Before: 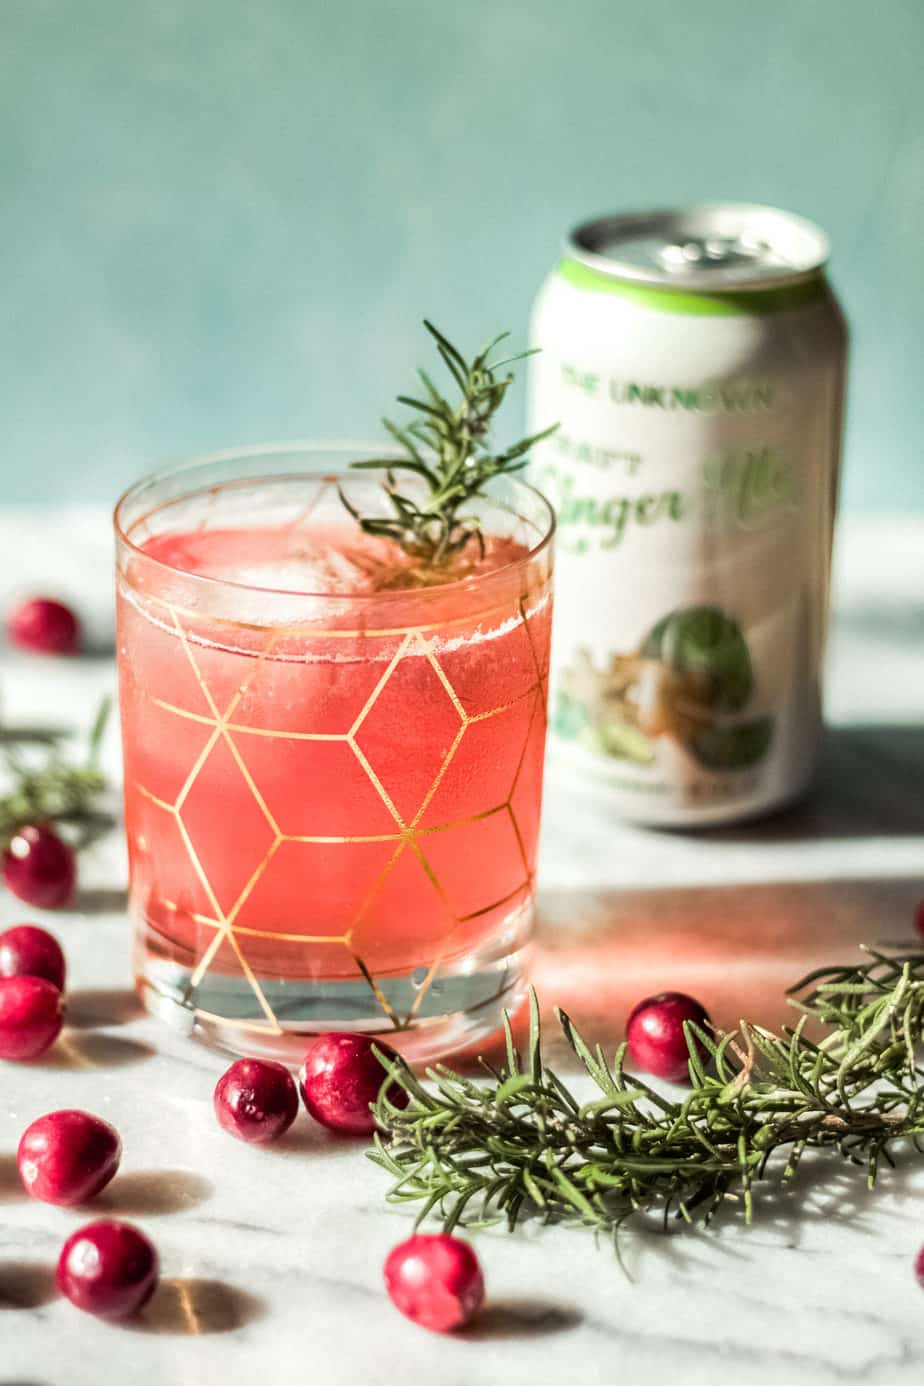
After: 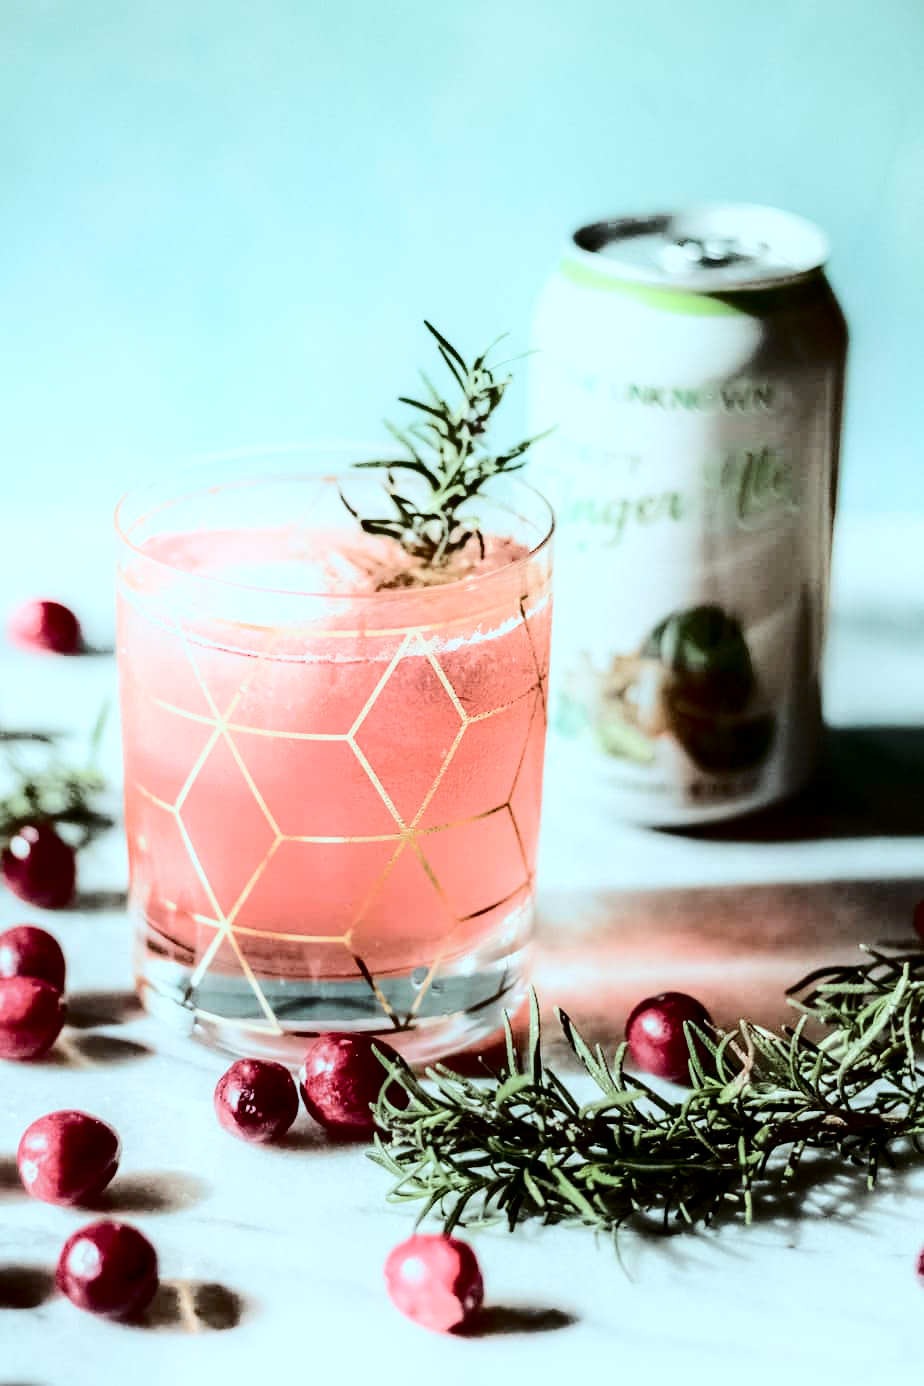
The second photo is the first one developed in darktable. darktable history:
local contrast: highlights 63%, shadows 104%, detail 107%, midtone range 0.535
contrast brightness saturation: contrast 0.238, brightness -0.228, saturation 0.14
shadows and highlights: shadows -54.66, highlights 85.7, soften with gaussian
color correction: highlights a* -12.22, highlights b* -17.46, saturation 0.711
tone curve: curves: ch0 [(0, 0) (0.003, 0.011) (0.011, 0.012) (0.025, 0.013) (0.044, 0.023) (0.069, 0.04) (0.1, 0.06) (0.136, 0.094) (0.177, 0.145) (0.224, 0.213) (0.277, 0.301) (0.335, 0.389) (0.399, 0.473) (0.468, 0.554) (0.543, 0.627) (0.623, 0.694) (0.709, 0.763) (0.801, 0.83) (0.898, 0.906) (1, 1)], color space Lab, independent channels, preserve colors none
